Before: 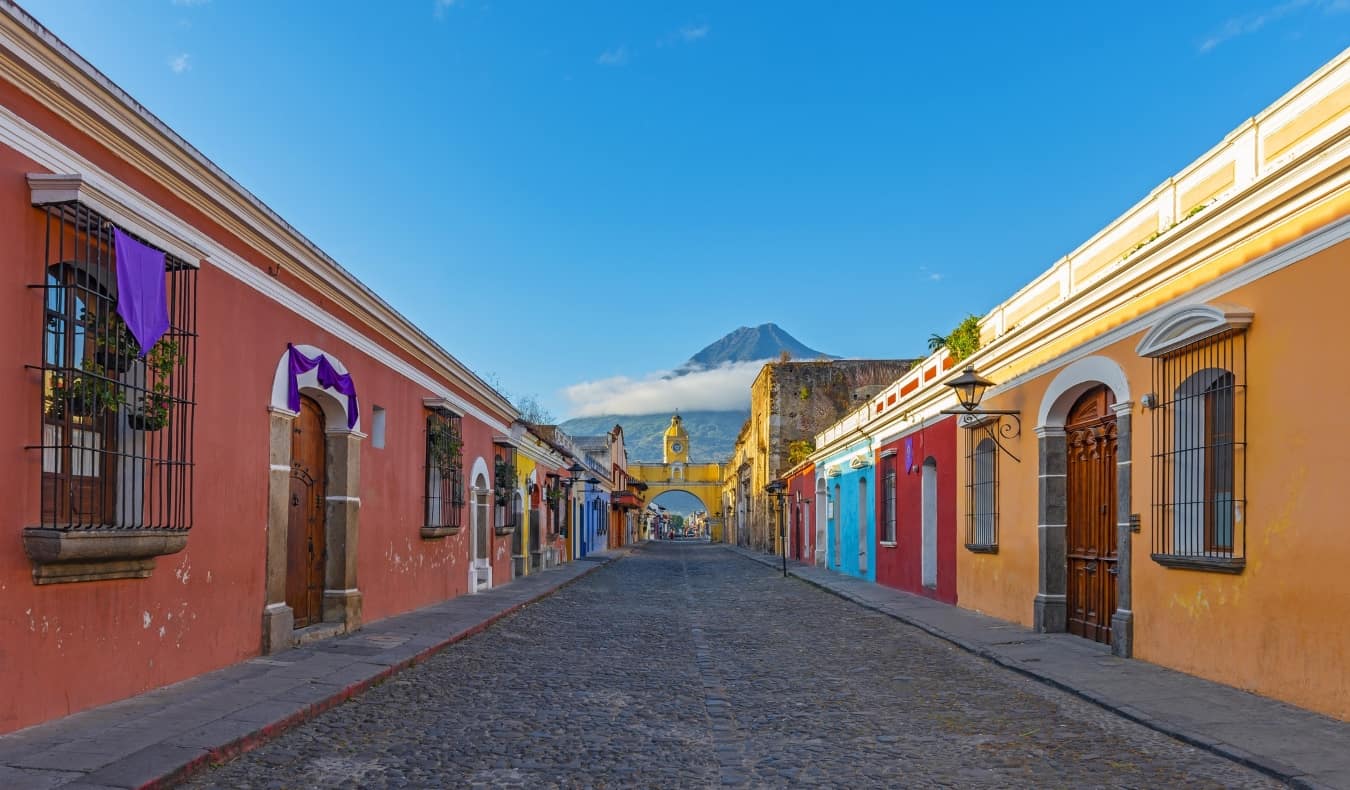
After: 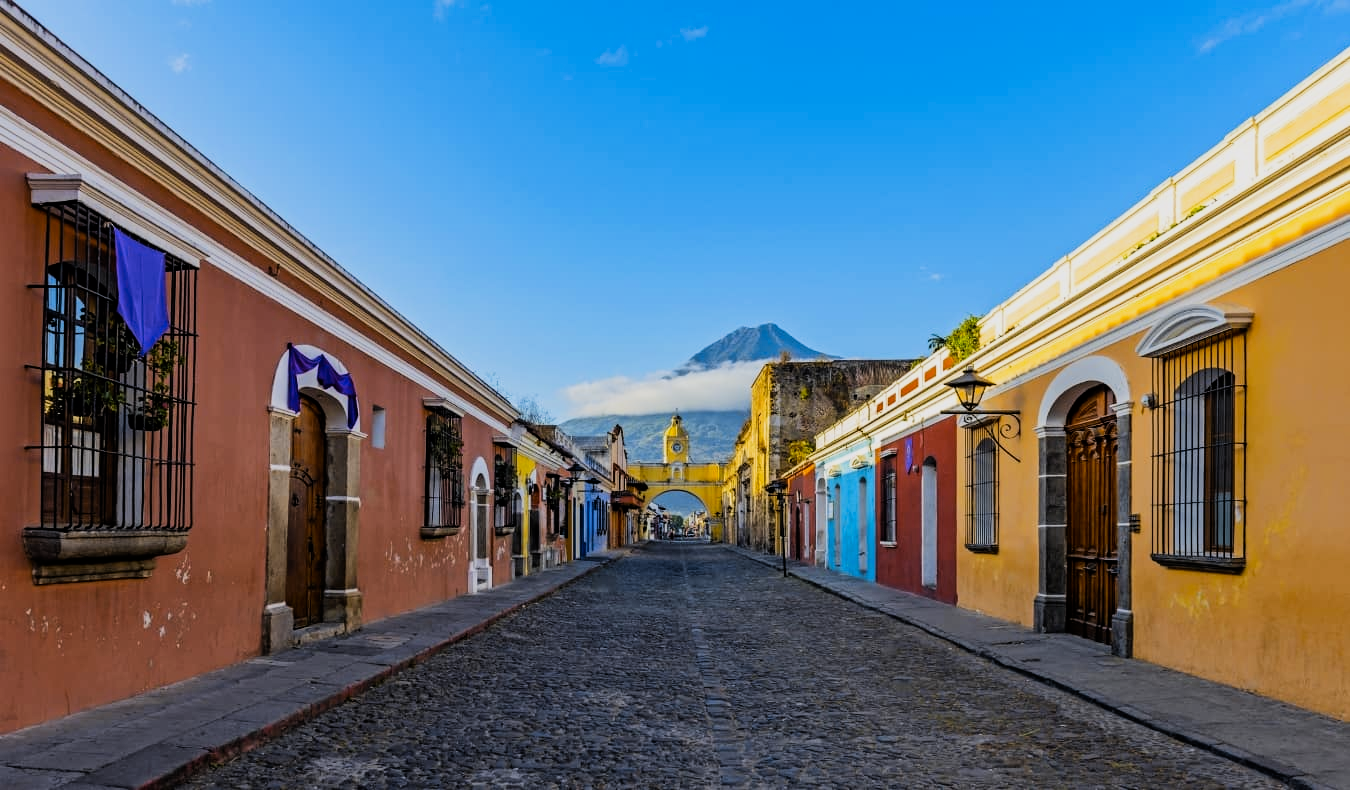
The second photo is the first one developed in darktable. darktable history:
color contrast: green-magenta contrast 0.85, blue-yellow contrast 1.25, unbound 0
filmic rgb: black relative exposure -5 EV, hardness 2.88, contrast 1.4, highlights saturation mix -30%
